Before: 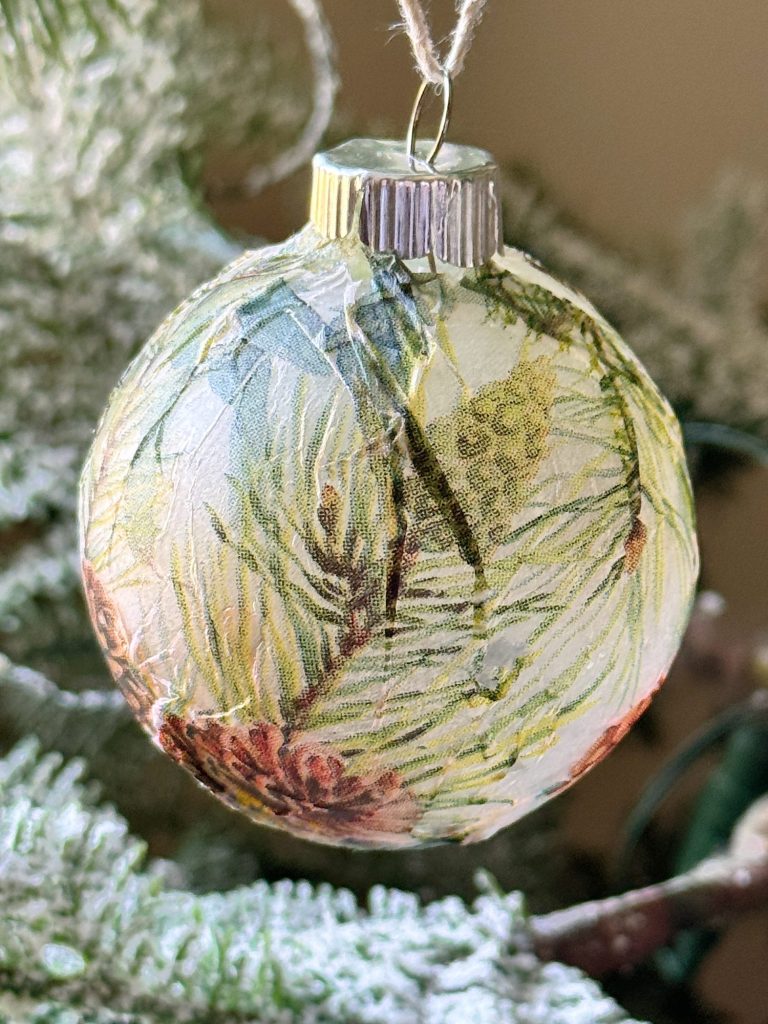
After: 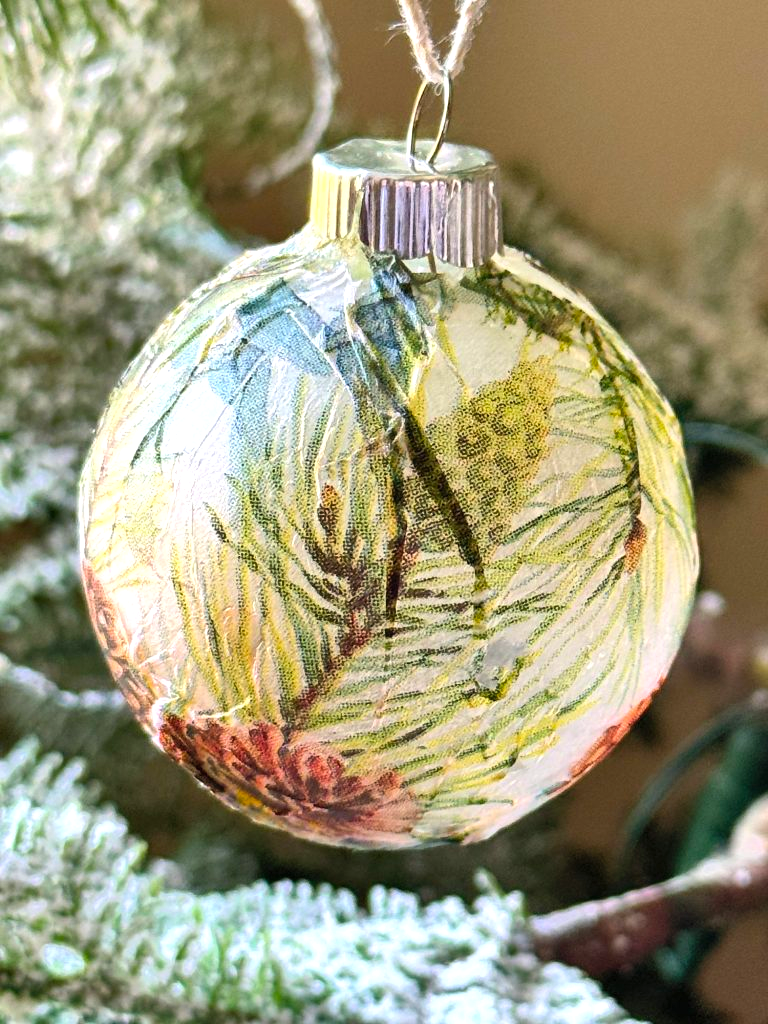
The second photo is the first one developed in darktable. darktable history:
shadows and highlights: soften with gaussian
color balance rgb: perceptual saturation grading › global saturation 0.309%, perceptual brilliance grading › highlights 10.145%, perceptual brilliance grading › mid-tones 5.493%, global vibrance 20%
contrast brightness saturation: contrast 0.071, brightness 0.078, saturation 0.18
